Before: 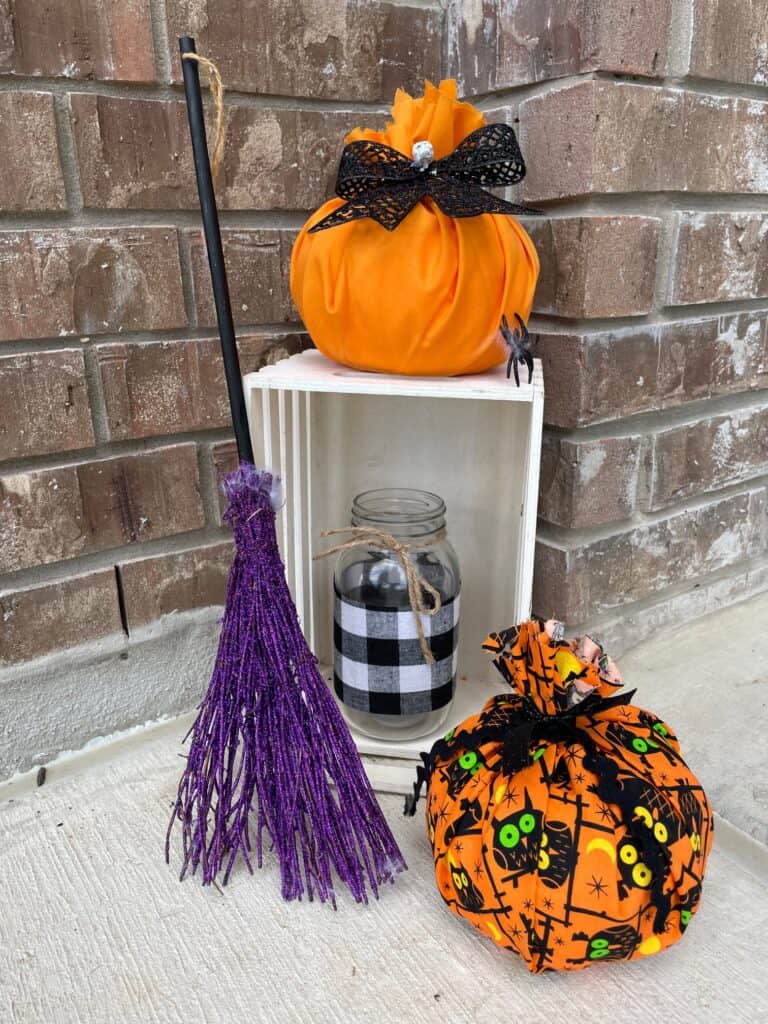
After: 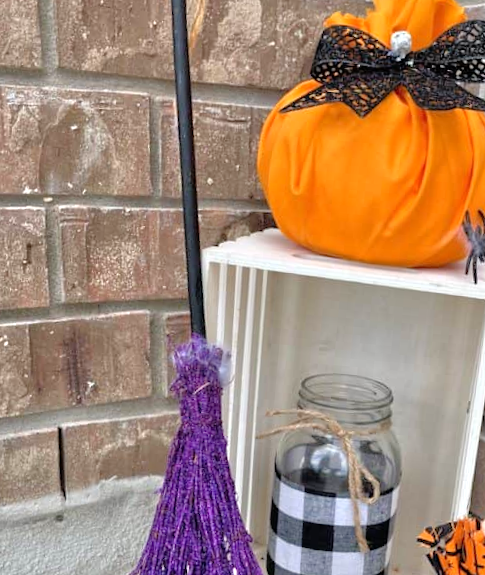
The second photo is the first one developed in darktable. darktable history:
crop and rotate: angle -4.99°, left 2.122%, top 6.945%, right 27.566%, bottom 30.519%
tone equalizer: -7 EV 0.15 EV, -6 EV 0.6 EV, -5 EV 1.15 EV, -4 EV 1.33 EV, -3 EV 1.15 EV, -2 EV 0.6 EV, -1 EV 0.15 EV, mask exposure compensation -0.5 EV
